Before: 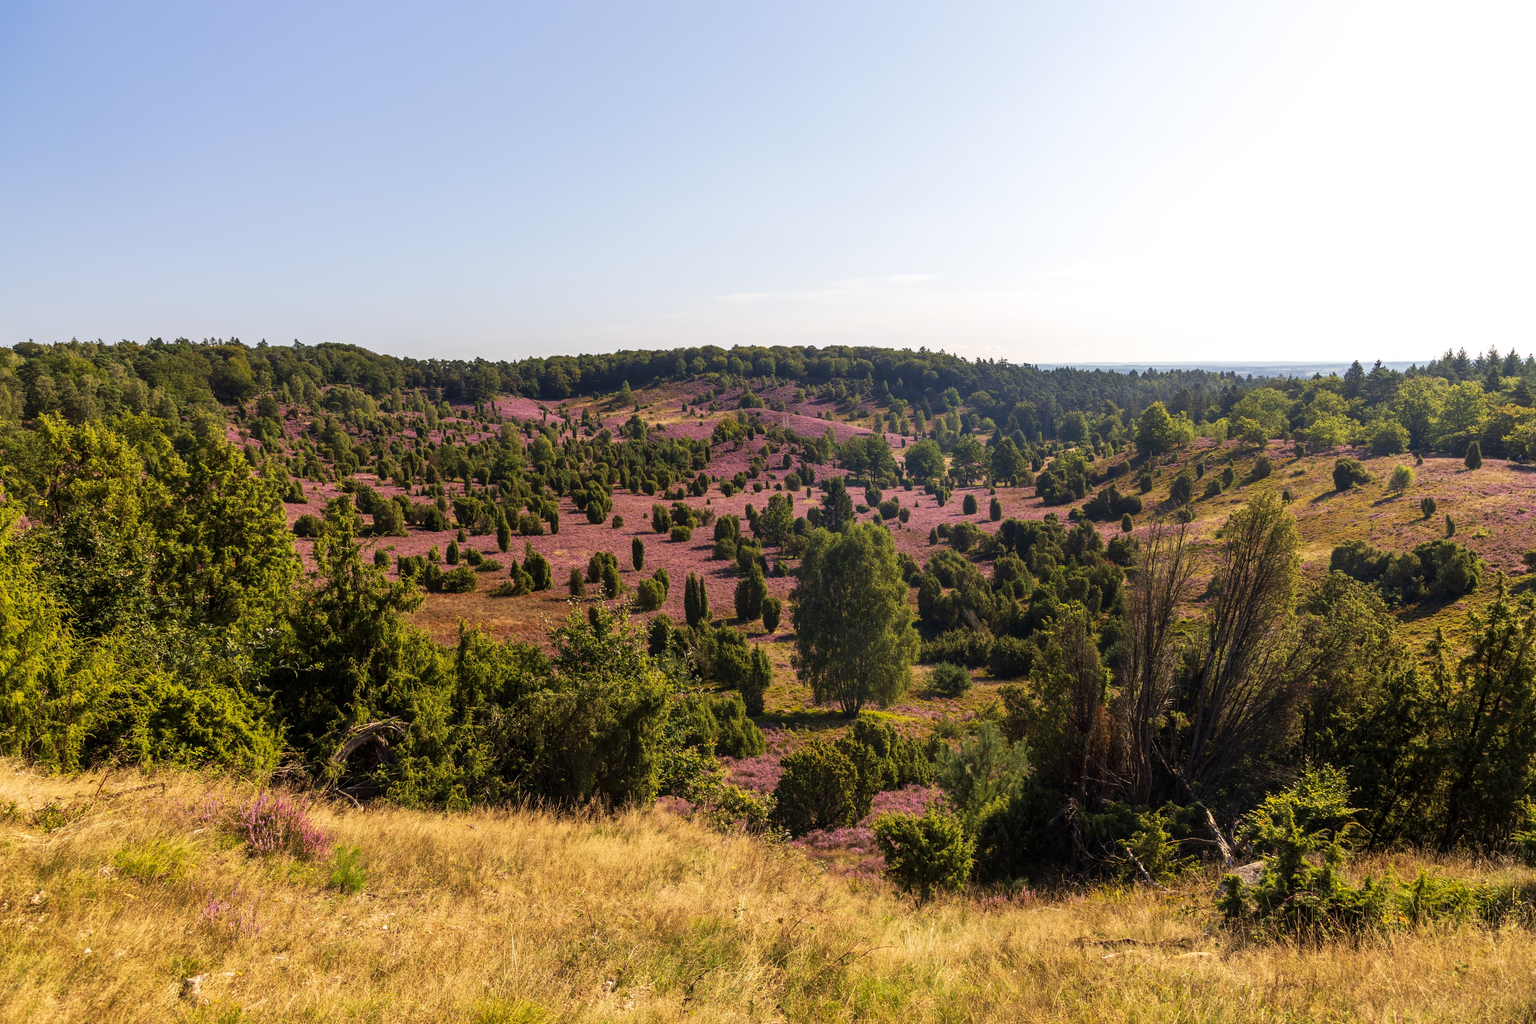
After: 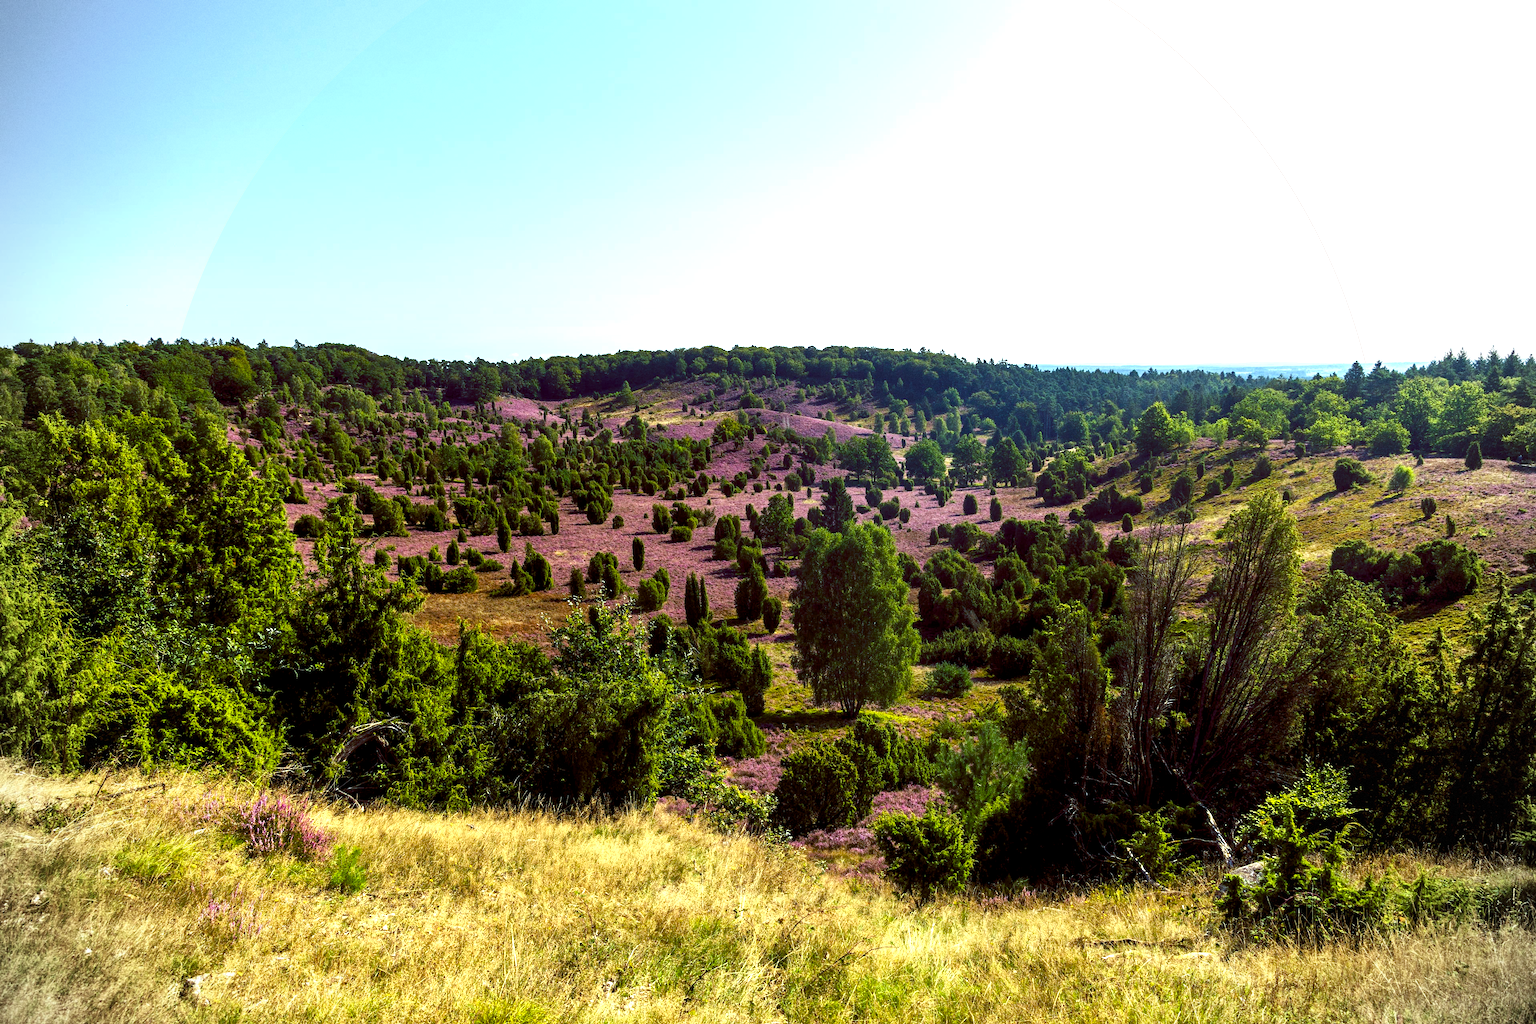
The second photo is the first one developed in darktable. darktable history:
color balance rgb: shadows lift › luminance -7.7%, shadows lift › chroma 2.13%, shadows lift › hue 200.79°, power › luminance -7.77%, power › chroma 2.27%, power › hue 220.69°, highlights gain › luminance 15.15%, highlights gain › chroma 4%, highlights gain › hue 209.35°, global offset › luminance -0.21%, global offset › chroma 0.27%, perceptual saturation grading › global saturation 24.42%, perceptual saturation grading › highlights -24.42%, perceptual saturation grading › mid-tones 24.42%, perceptual saturation grading › shadows 40%, perceptual brilliance grading › global brilliance -5%, perceptual brilliance grading › highlights 24.42%, perceptual brilliance grading › mid-tones 7%, perceptual brilliance grading › shadows -5%
vignetting: dithering 8-bit output, unbound false
grain: coarseness 0.09 ISO, strength 40%
